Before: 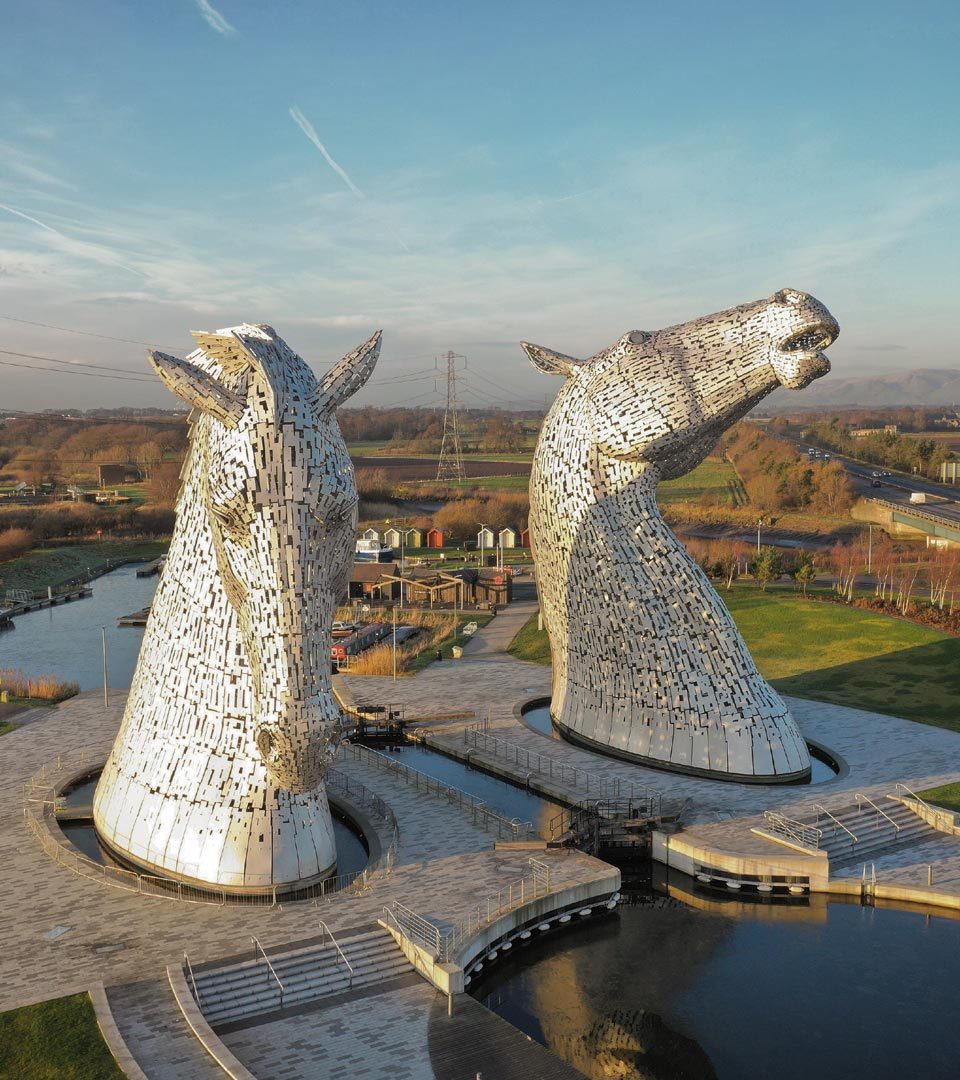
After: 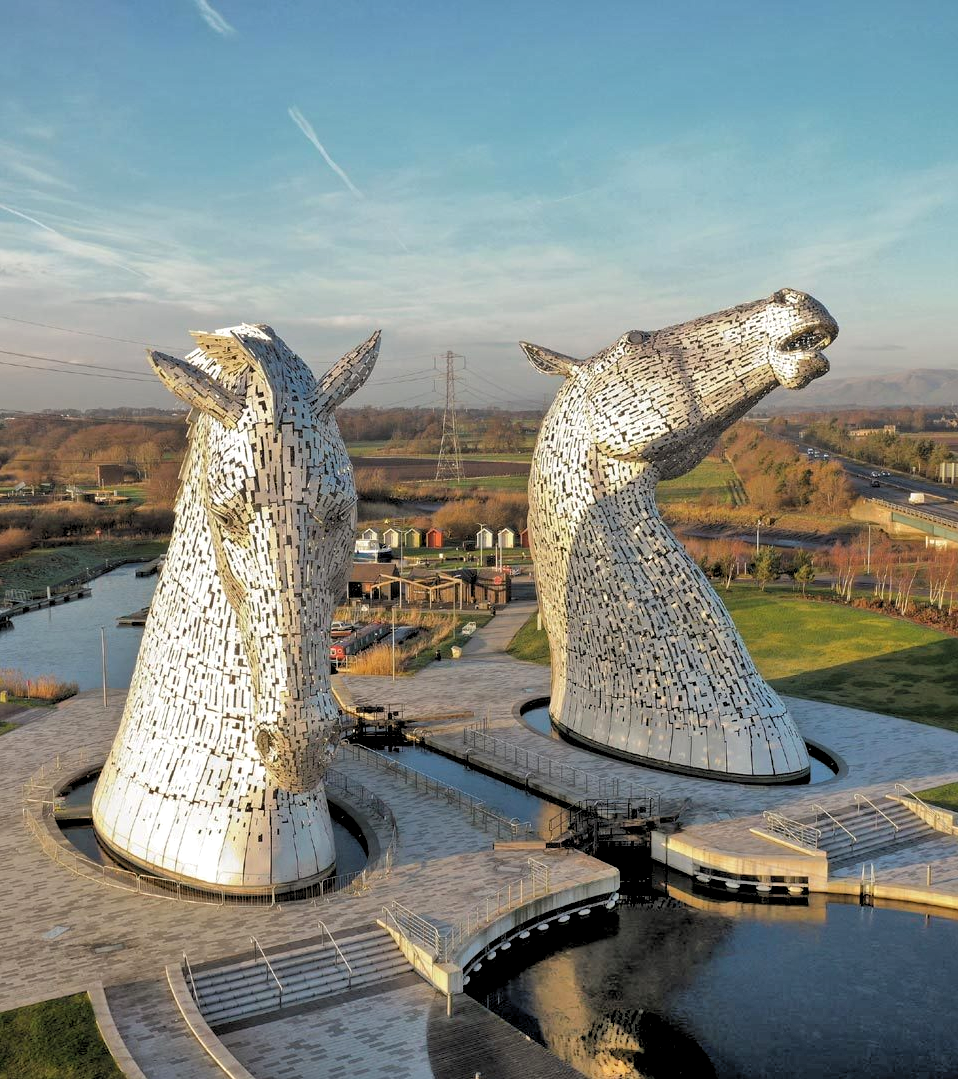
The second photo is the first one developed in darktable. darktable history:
crop and rotate: left 0.126%
rgb levels: levels [[0.013, 0.434, 0.89], [0, 0.5, 1], [0, 0.5, 1]]
shadows and highlights: shadows 60, soften with gaussian
